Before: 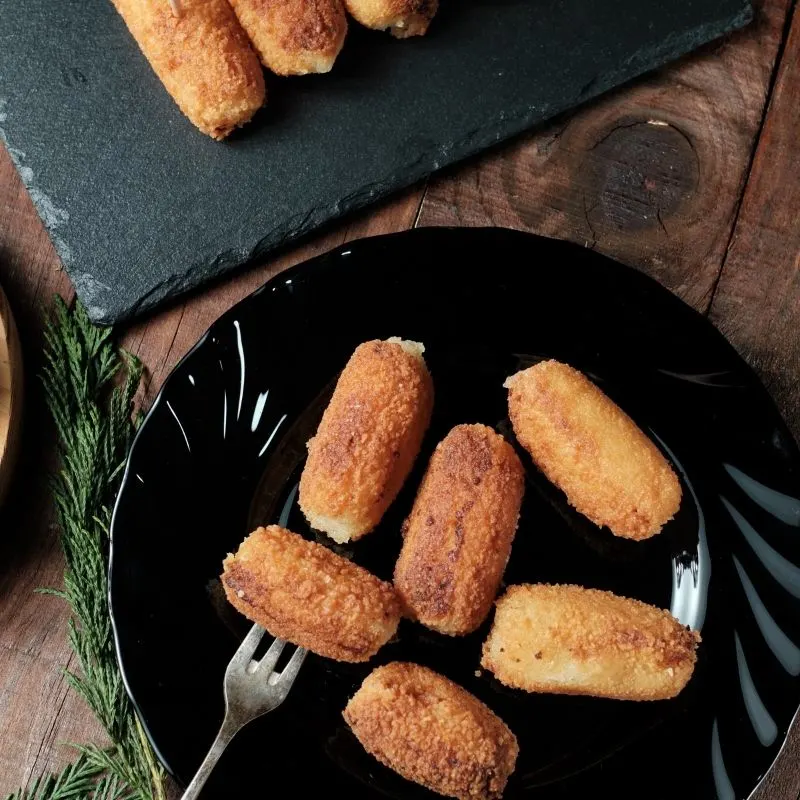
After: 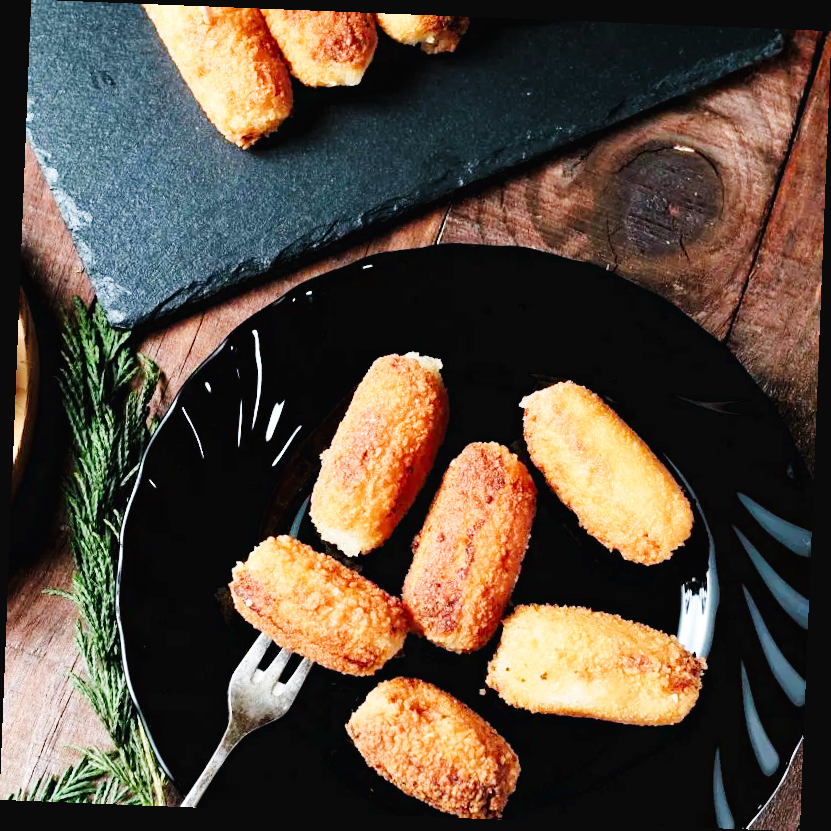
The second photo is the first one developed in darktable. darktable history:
base curve: curves: ch0 [(0, 0.003) (0.001, 0.002) (0.006, 0.004) (0.02, 0.022) (0.048, 0.086) (0.094, 0.234) (0.162, 0.431) (0.258, 0.629) (0.385, 0.8) (0.548, 0.918) (0.751, 0.988) (1, 1)], preserve colors none
rotate and perspective: rotation 2.27°, automatic cropping off
white balance: red 0.984, blue 1.059
